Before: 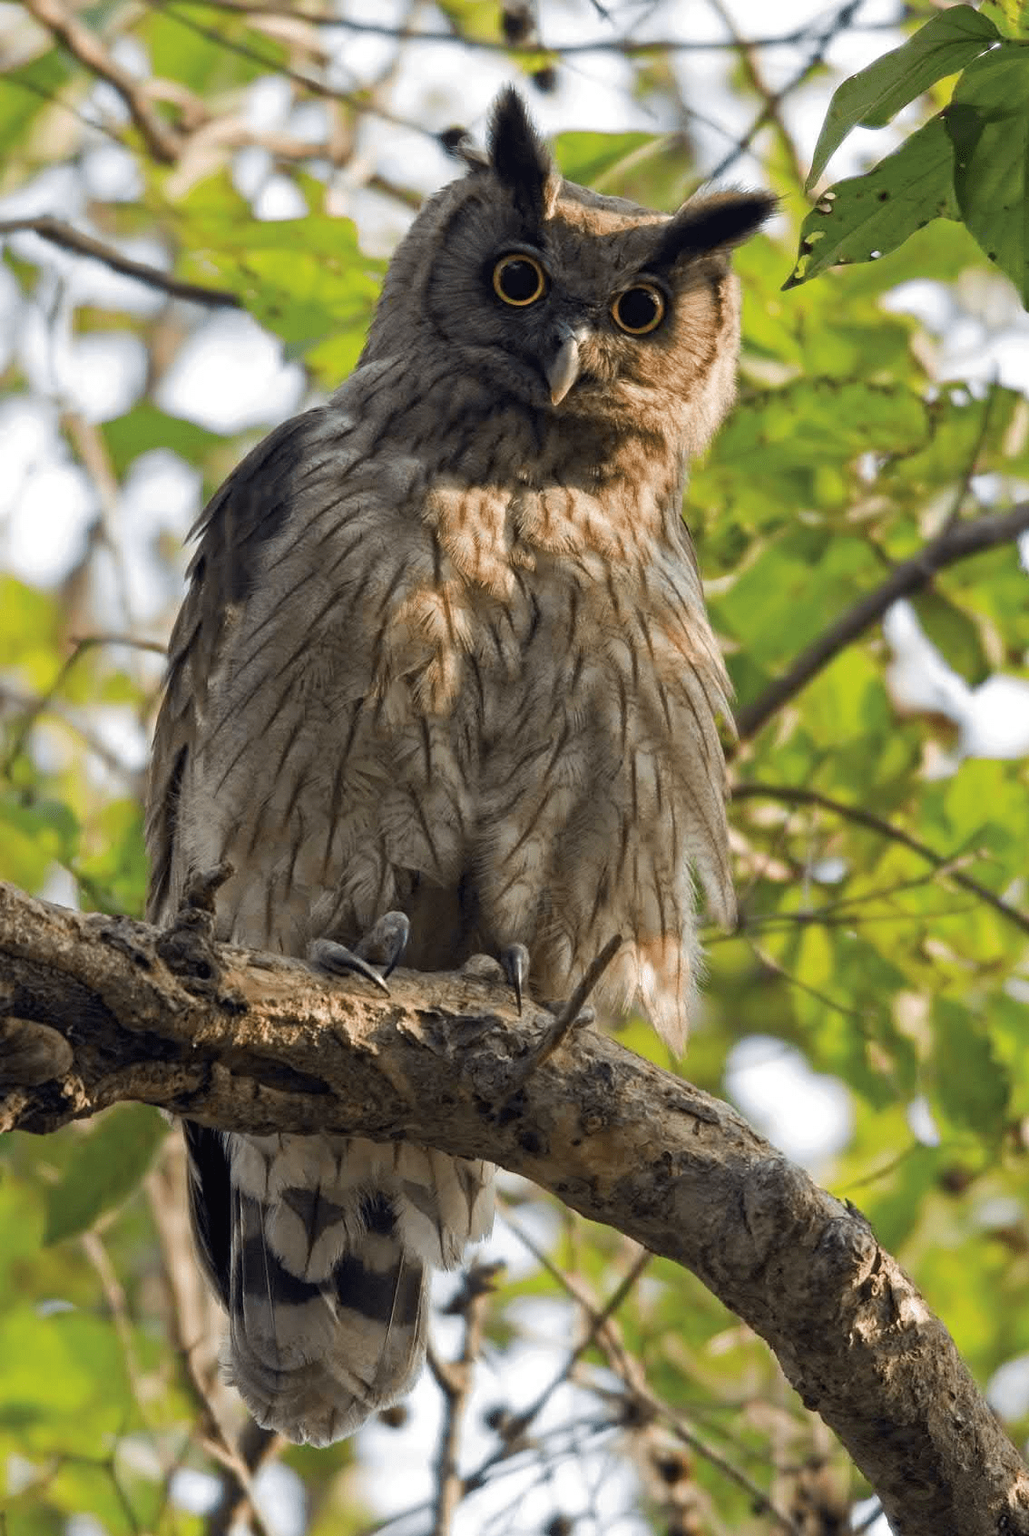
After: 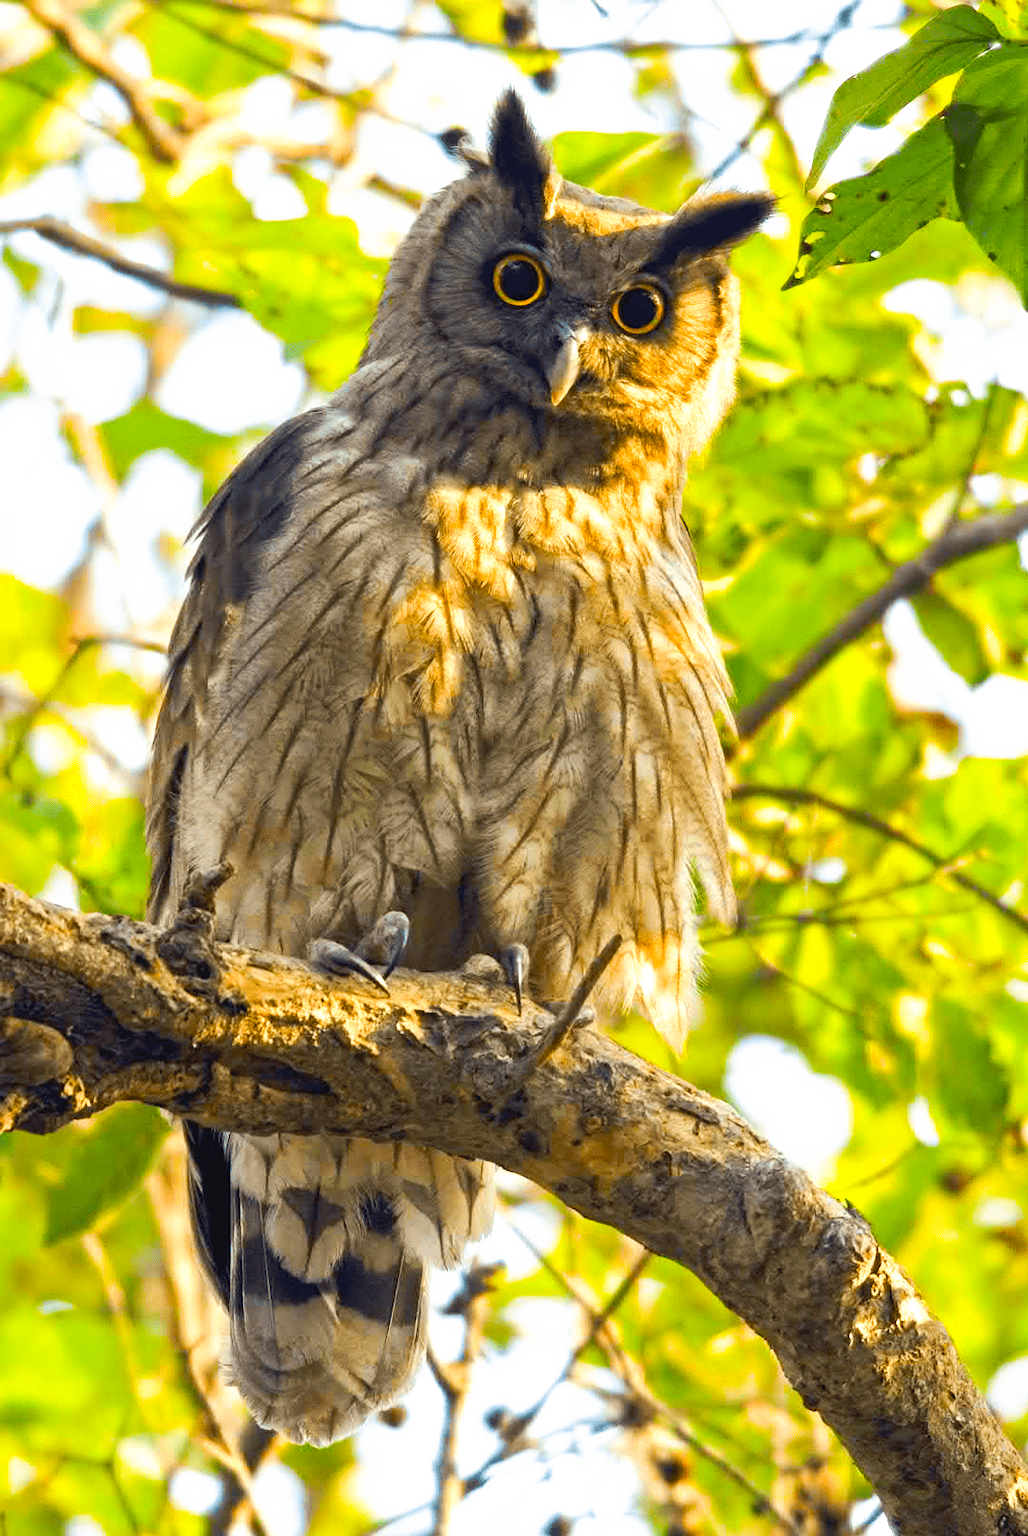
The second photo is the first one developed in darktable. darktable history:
color balance rgb: shadows lift › chroma 0.849%, shadows lift › hue 111.48°, perceptual saturation grading › global saturation 25.78%, perceptual brilliance grading › mid-tones 9.293%, perceptual brilliance grading › shadows 14.815%, global vibrance 50.452%
tone curve: curves: ch0 [(0, 0) (0.003, 0.032) (0.011, 0.036) (0.025, 0.049) (0.044, 0.075) (0.069, 0.112) (0.1, 0.151) (0.136, 0.197) (0.177, 0.241) (0.224, 0.295) (0.277, 0.355) (0.335, 0.429) (0.399, 0.512) (0.468, 0.607) (0.543, 0.702) (0.623, 0.796) (0.709, 0.903) (0.801, 0.987) (0.898, 0.997) (1, 1)], preserve colors none
